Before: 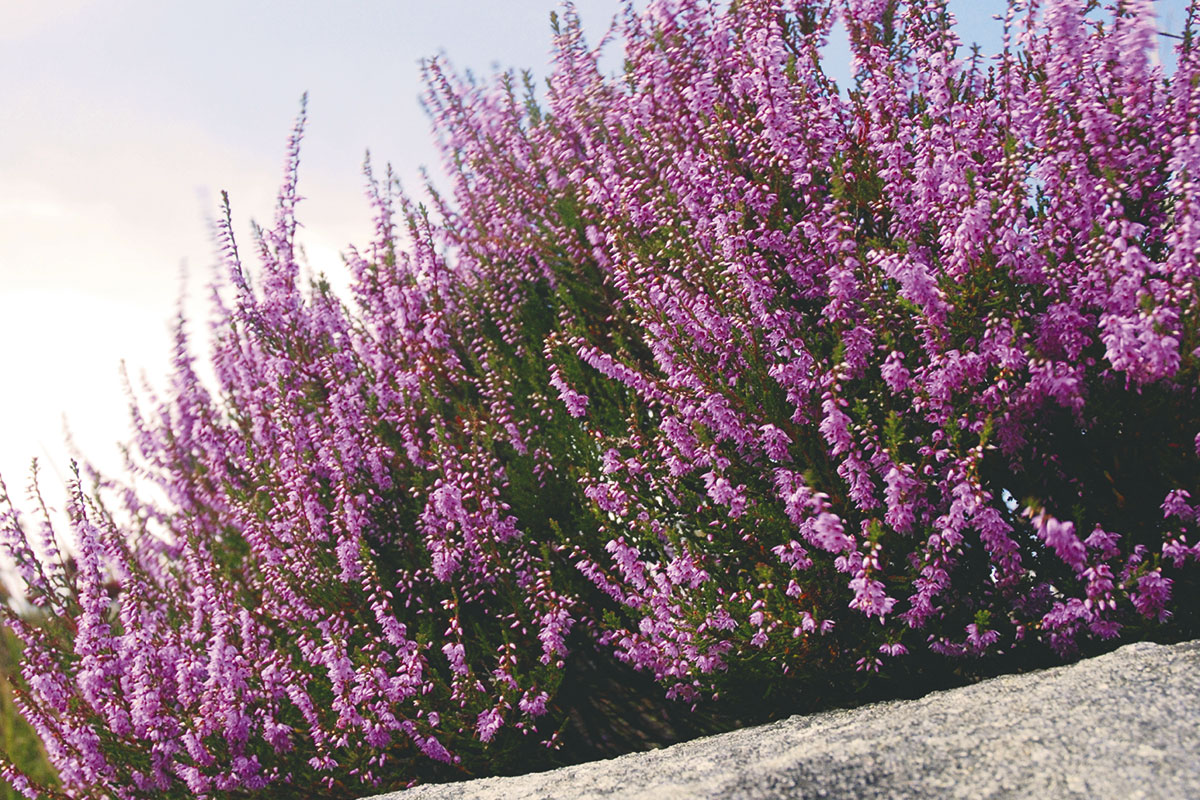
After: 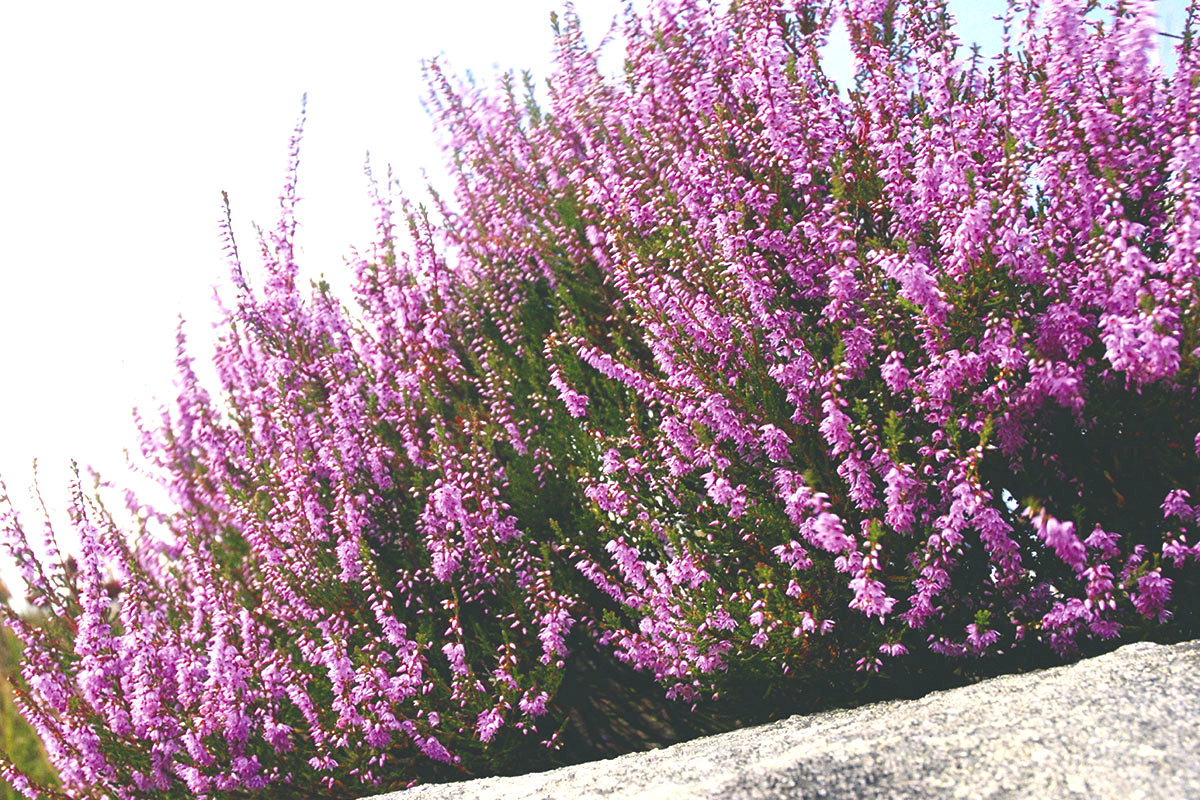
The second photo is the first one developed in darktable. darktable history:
exposure: black level correction 0, exposure 0.704 EV, compensate exposure bias true, compensate highlight preservation false
